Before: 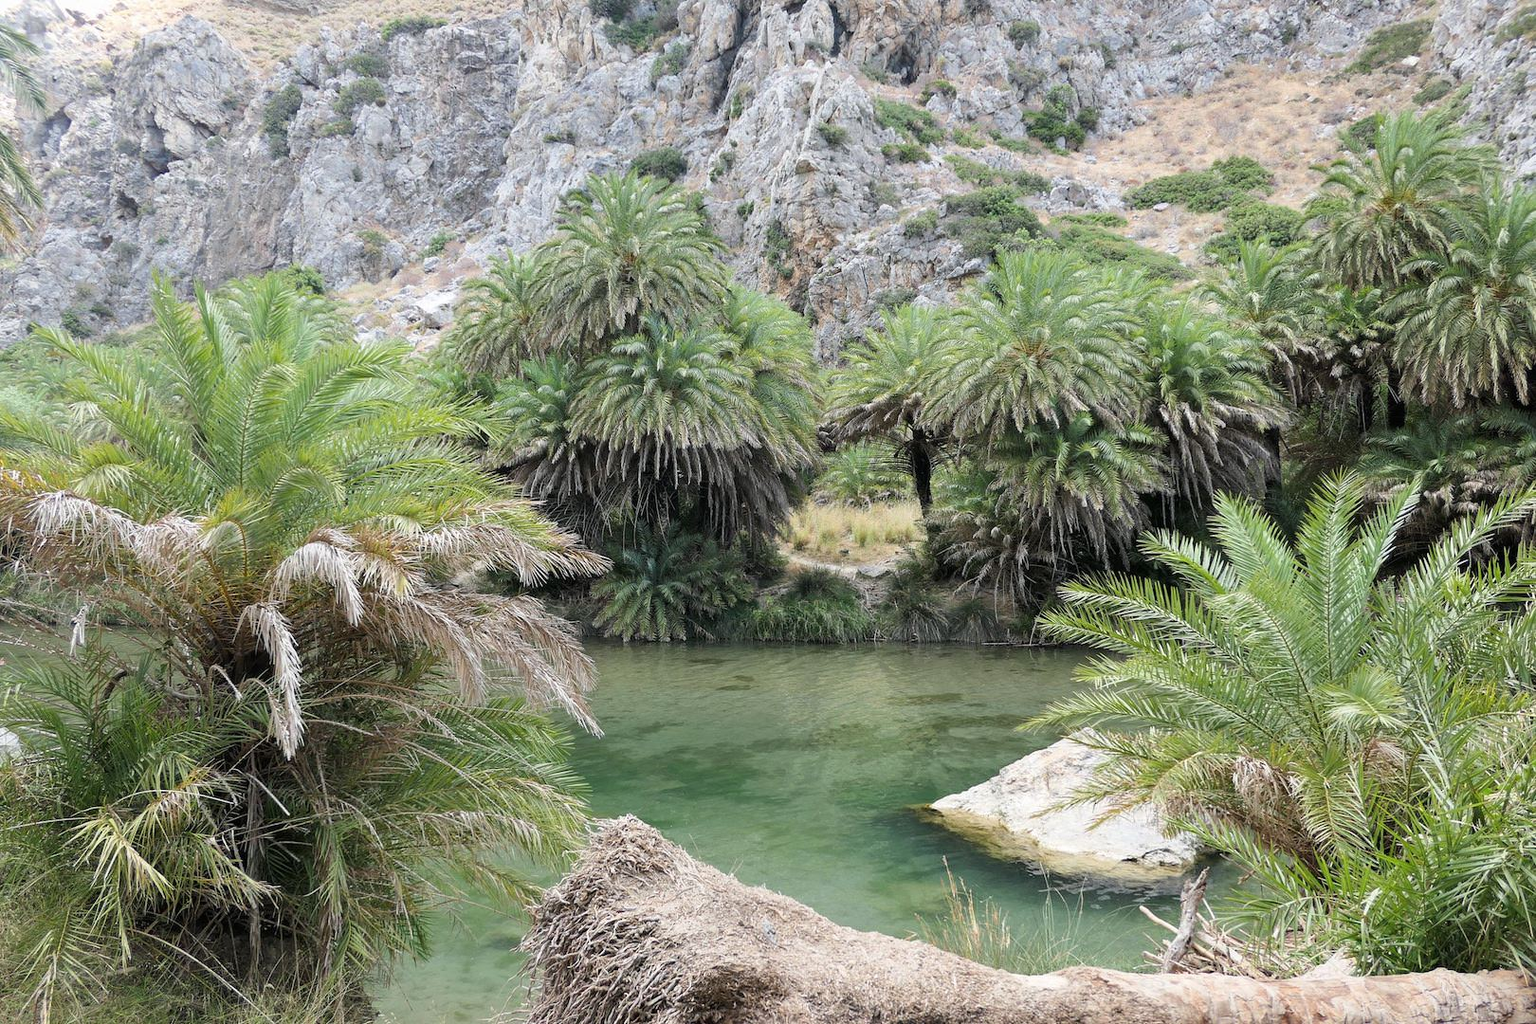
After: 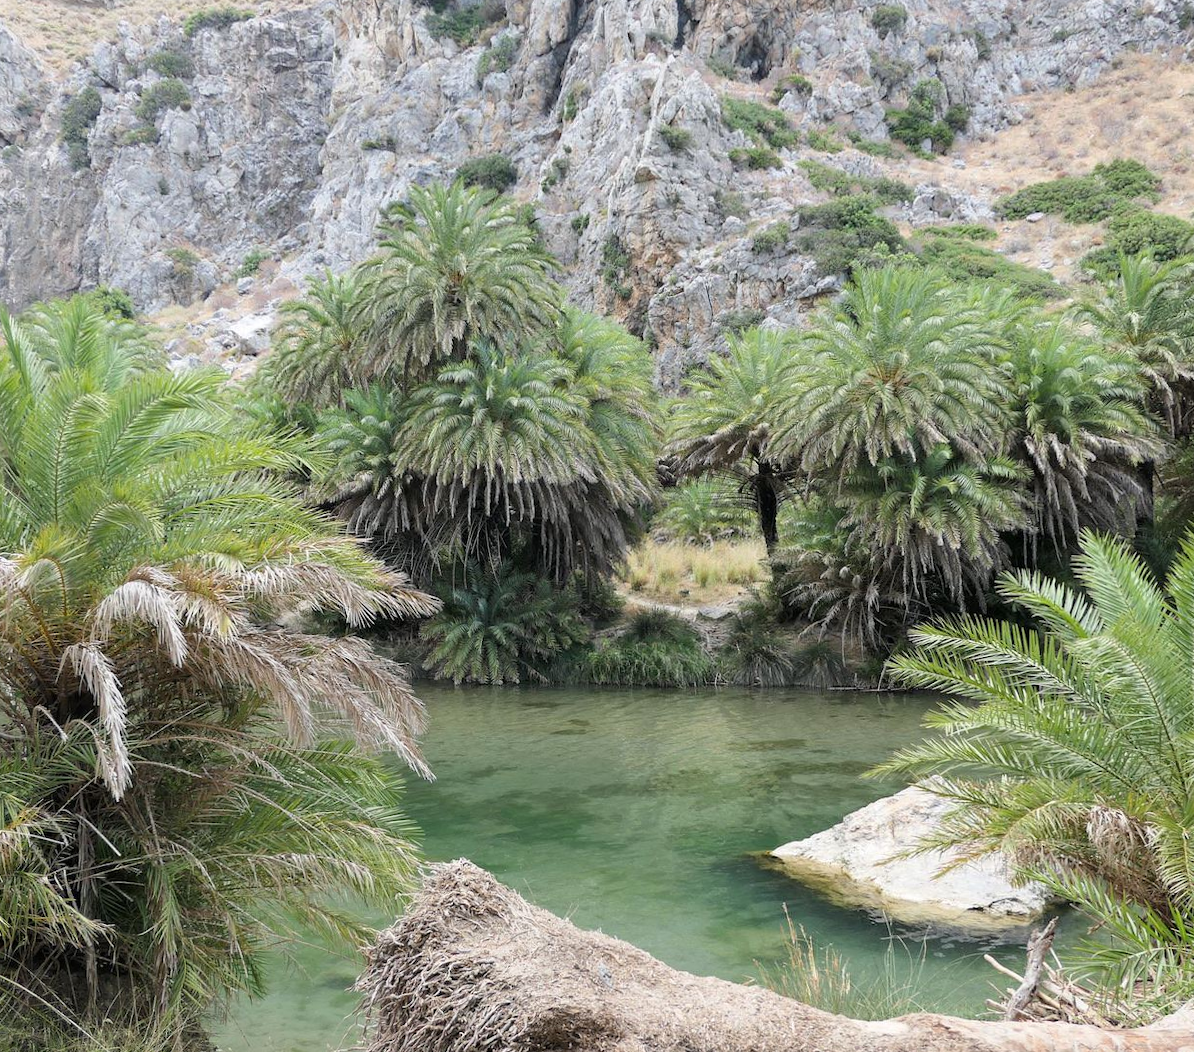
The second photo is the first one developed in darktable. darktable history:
rotate and perspective: rotation 0.074°, lens shift (vertical) 0.096, lens shift (horizontal) -0.041, crop left 0.043, crop right 0.952, crop top 0.024, crop bottom 0.979
crop: left 9.88%, right 12.664%
